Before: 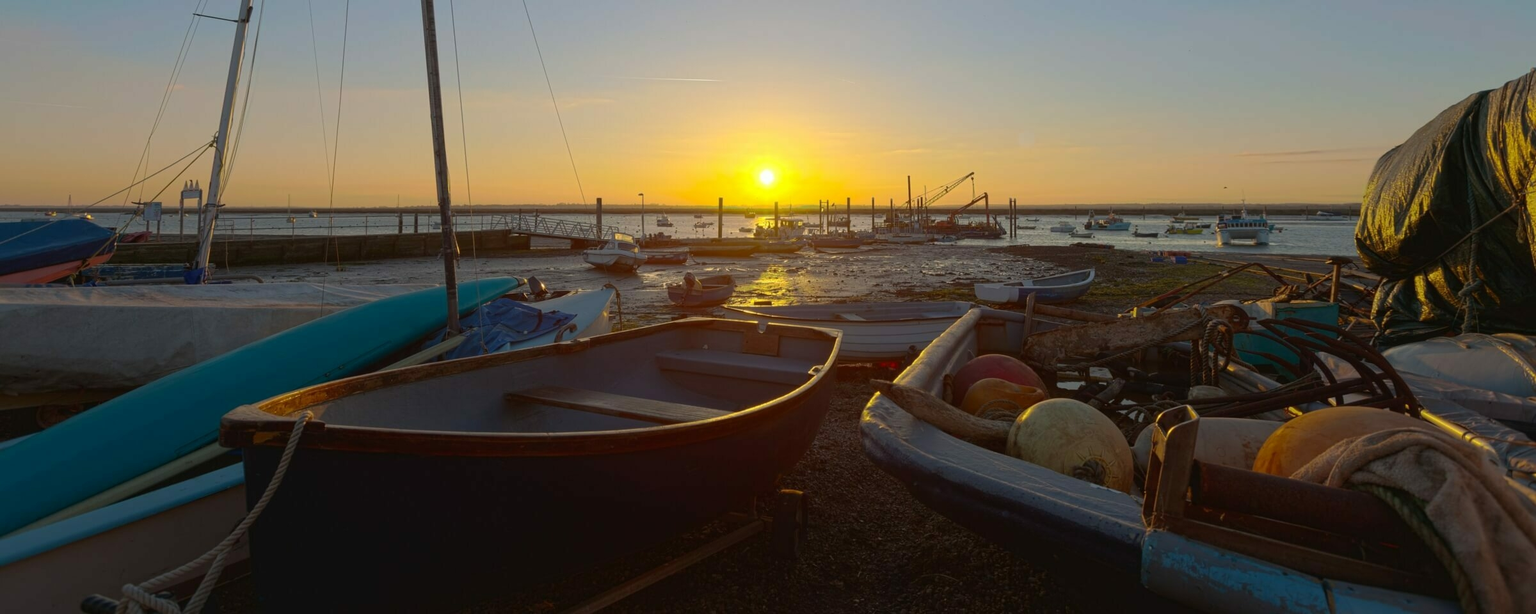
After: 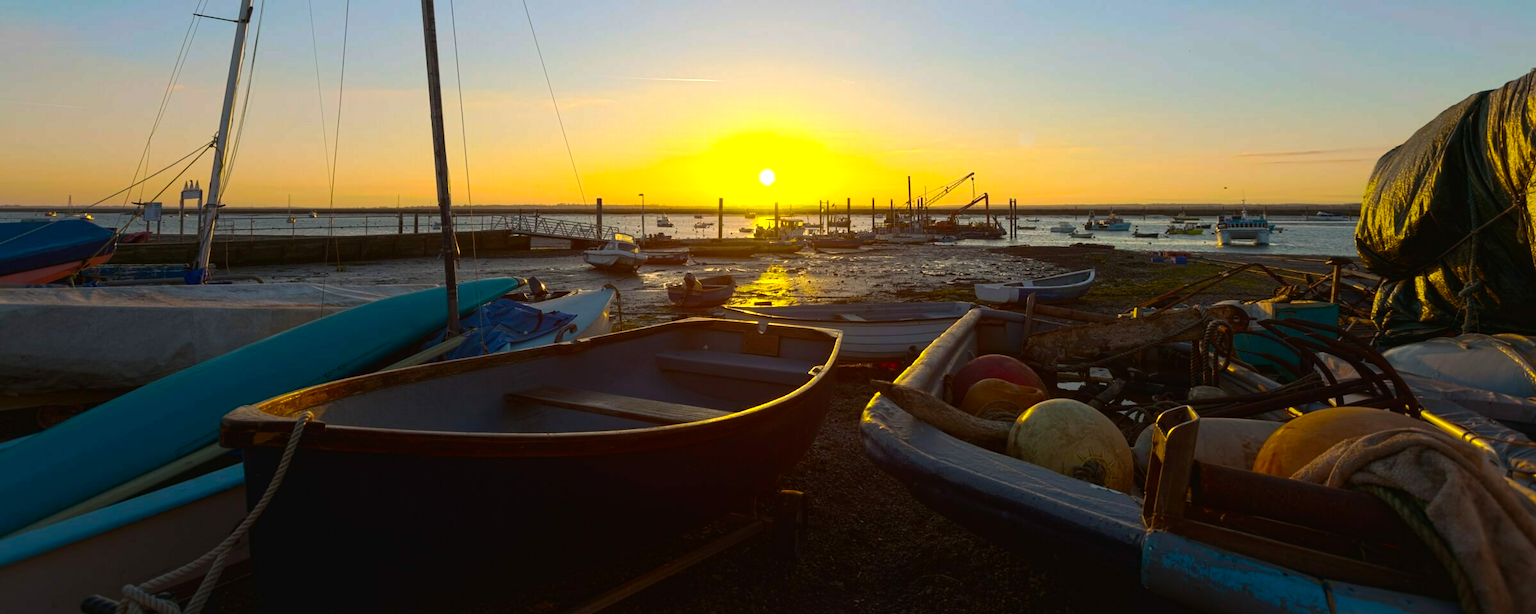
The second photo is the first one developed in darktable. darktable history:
tone equalizer: -8 EV -0.75 EV, -7 EV -0.7 EV, -6 EV -0.6 EV, -5 EV -0.4 EV, -3 EV 0.4 EV, -2 EV 0.6 EV, -1 EV 0.7 EV, +0 EV 0.75 EV, edges refinement/feathering 500, mask exposure compensation -1.57 EV, preserve details no
color balance rgb: linear chroma grading › global chroma 33.4%
